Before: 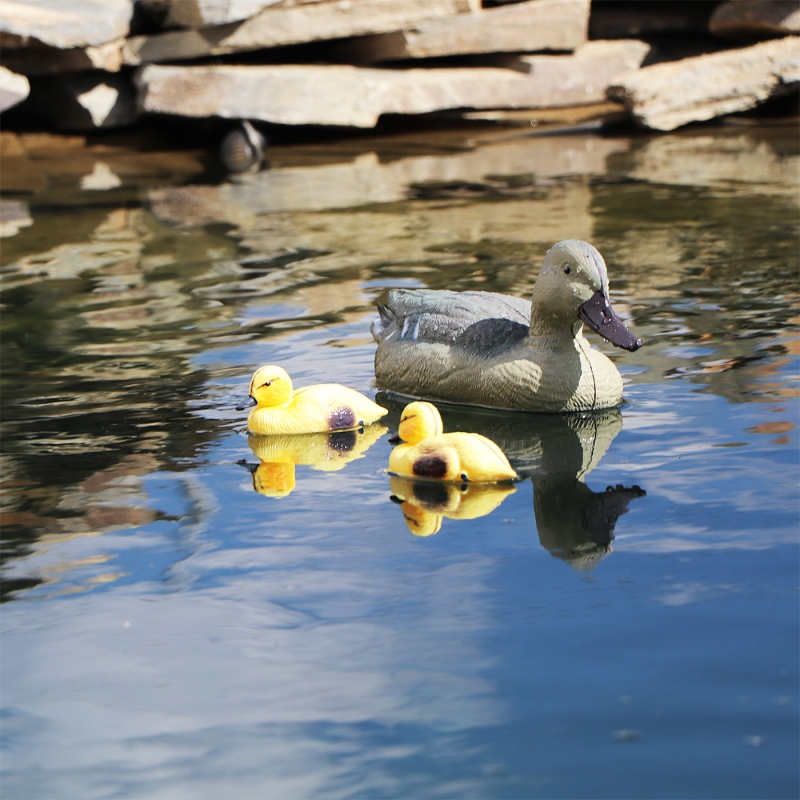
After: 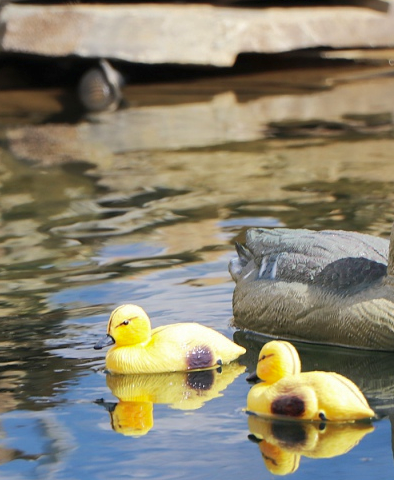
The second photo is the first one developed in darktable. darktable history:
shadows and highlights: on, module defaults
crop: left 17.835%, top 7.675%, right 32.881%, bottom 32.213%
